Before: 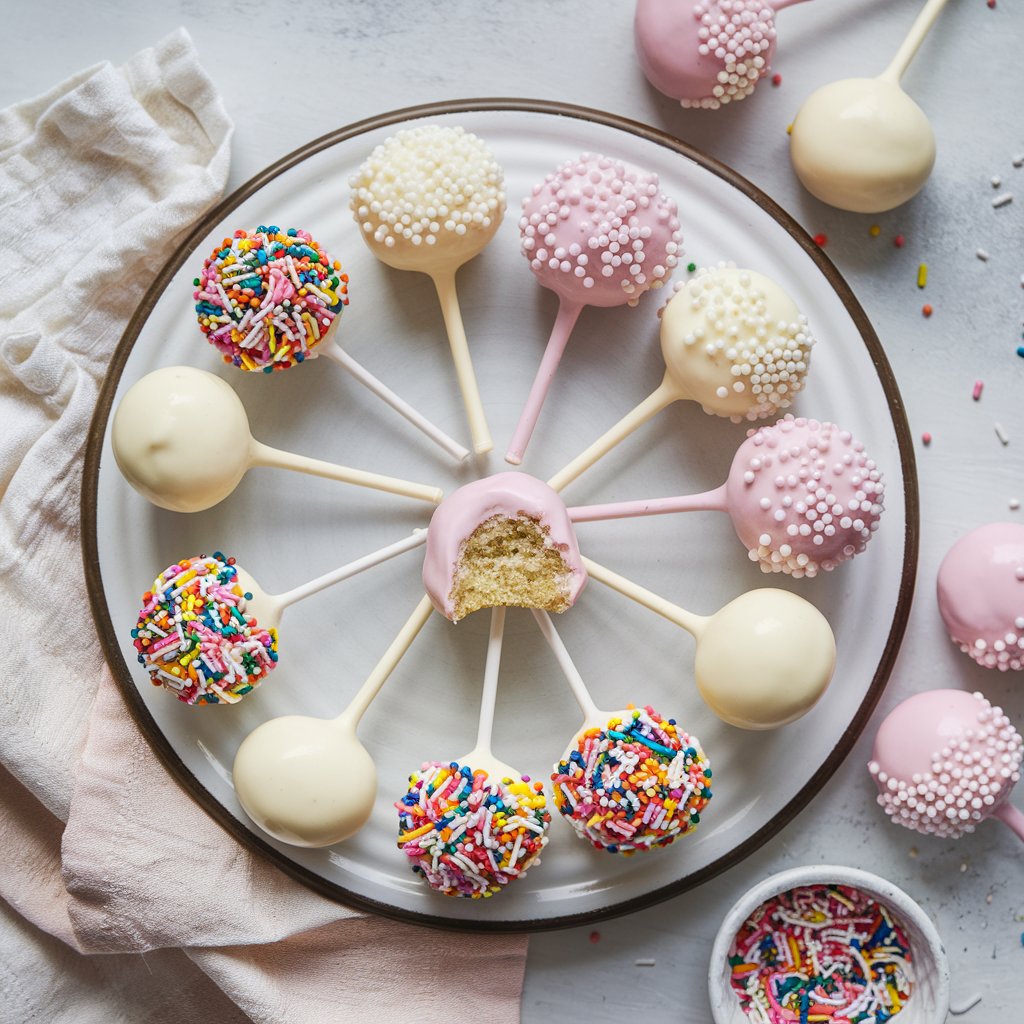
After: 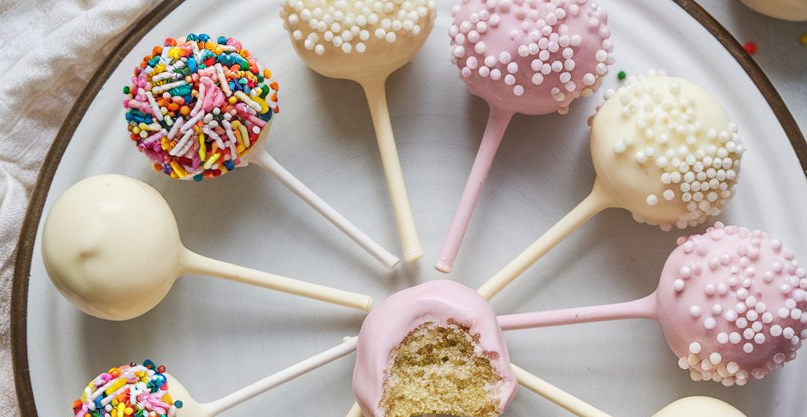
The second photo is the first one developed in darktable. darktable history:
crop: left 6.844%, top 18.775%, right 14.327%, bottom 40.492%
